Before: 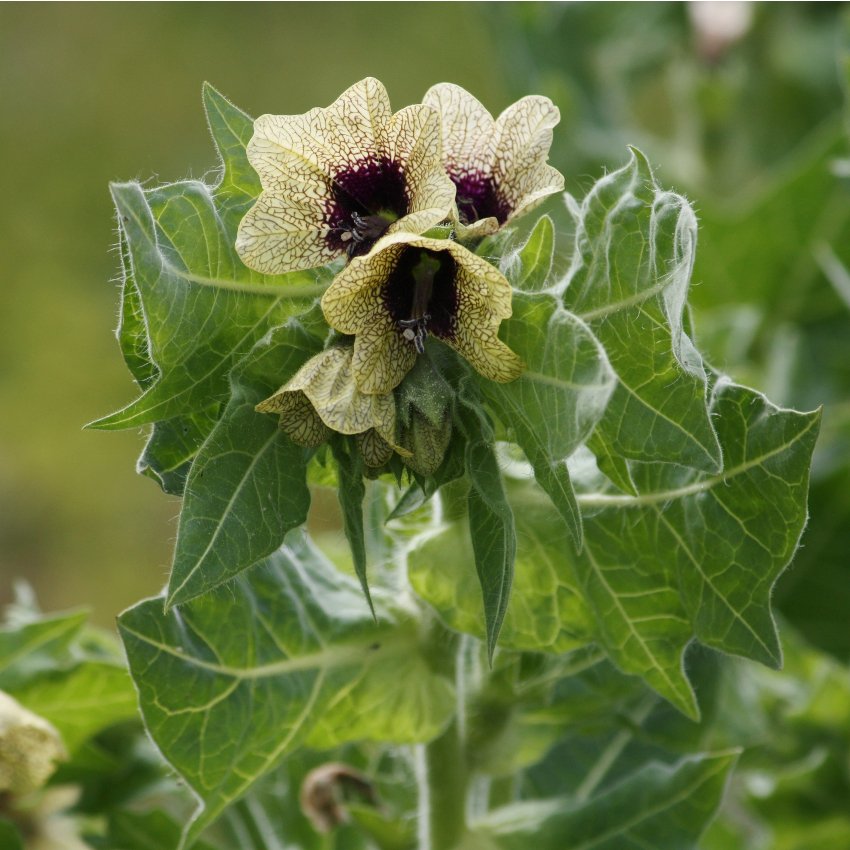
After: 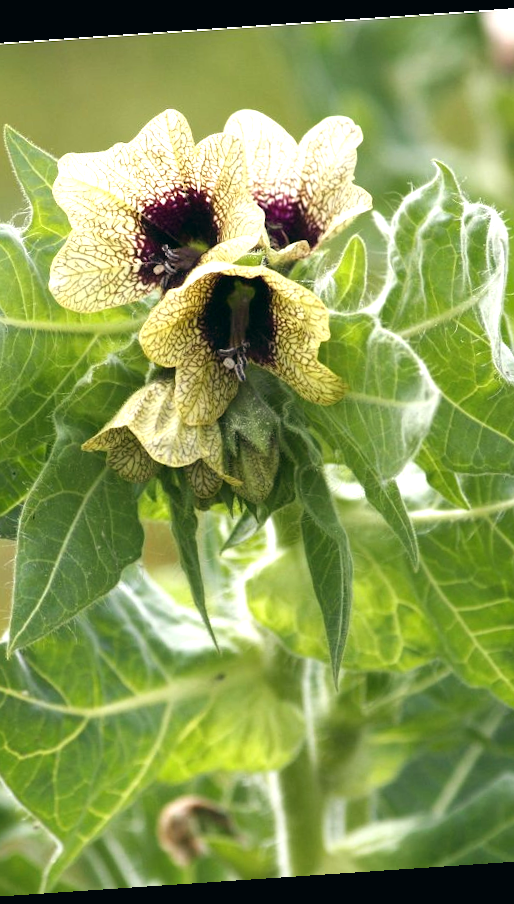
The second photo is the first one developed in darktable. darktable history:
crop and rotate: left 22.516%, right 21.234%
color balance: lift [1, 0.998, 1.001, 1.002], gamma [1, 1.02, 1, 0.98], gain [1, 1.02, 1.003, 0.98]
rotate and perspective: rotation -4.2°, shear 0.006, automatic cropping off
exposure: black level correction 0, exposure 1 EV, compensate exposure bias true, compensate highlight preservation false
